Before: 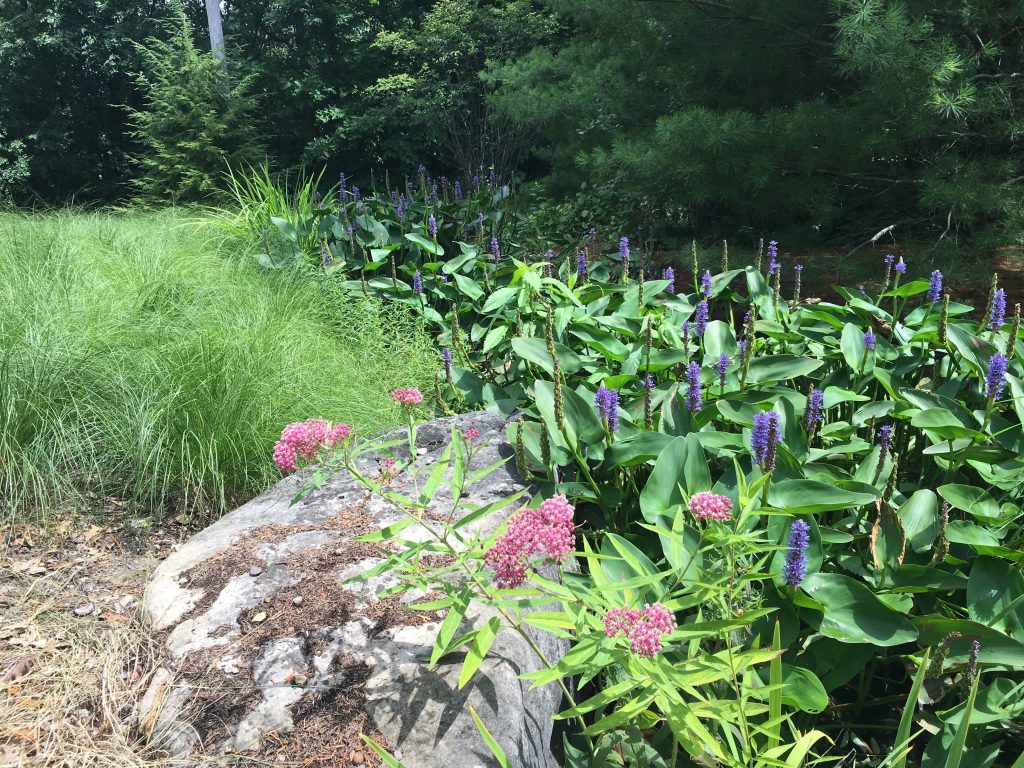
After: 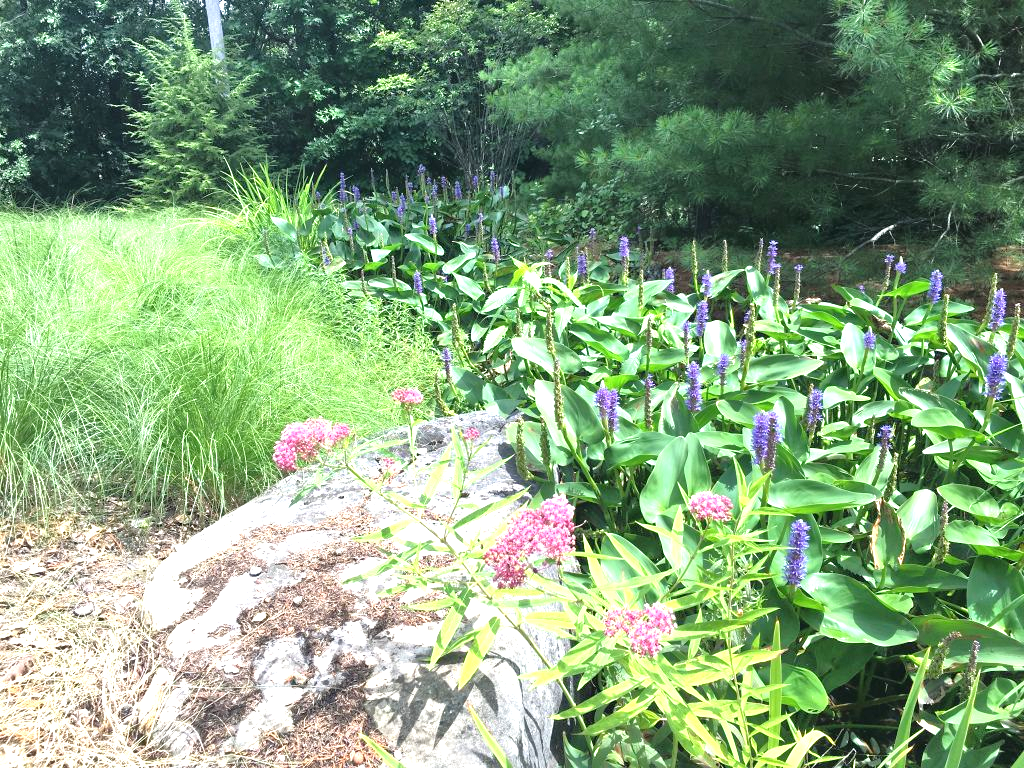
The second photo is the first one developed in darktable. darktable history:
exposure: exposure 1 EV, compensate highlight preservation false
tone equalizer: -8 EV 0.001 EV, -7 EV -0.004 EV, -6 EV 0.009 EV, -5 EV 0.032 EV, -4 EV 0.276 EV, -3 EV 0.644 EV, -2 EV 0.584 EV, -1 EV 0.187 EV, +0 EV 0.024 EV
